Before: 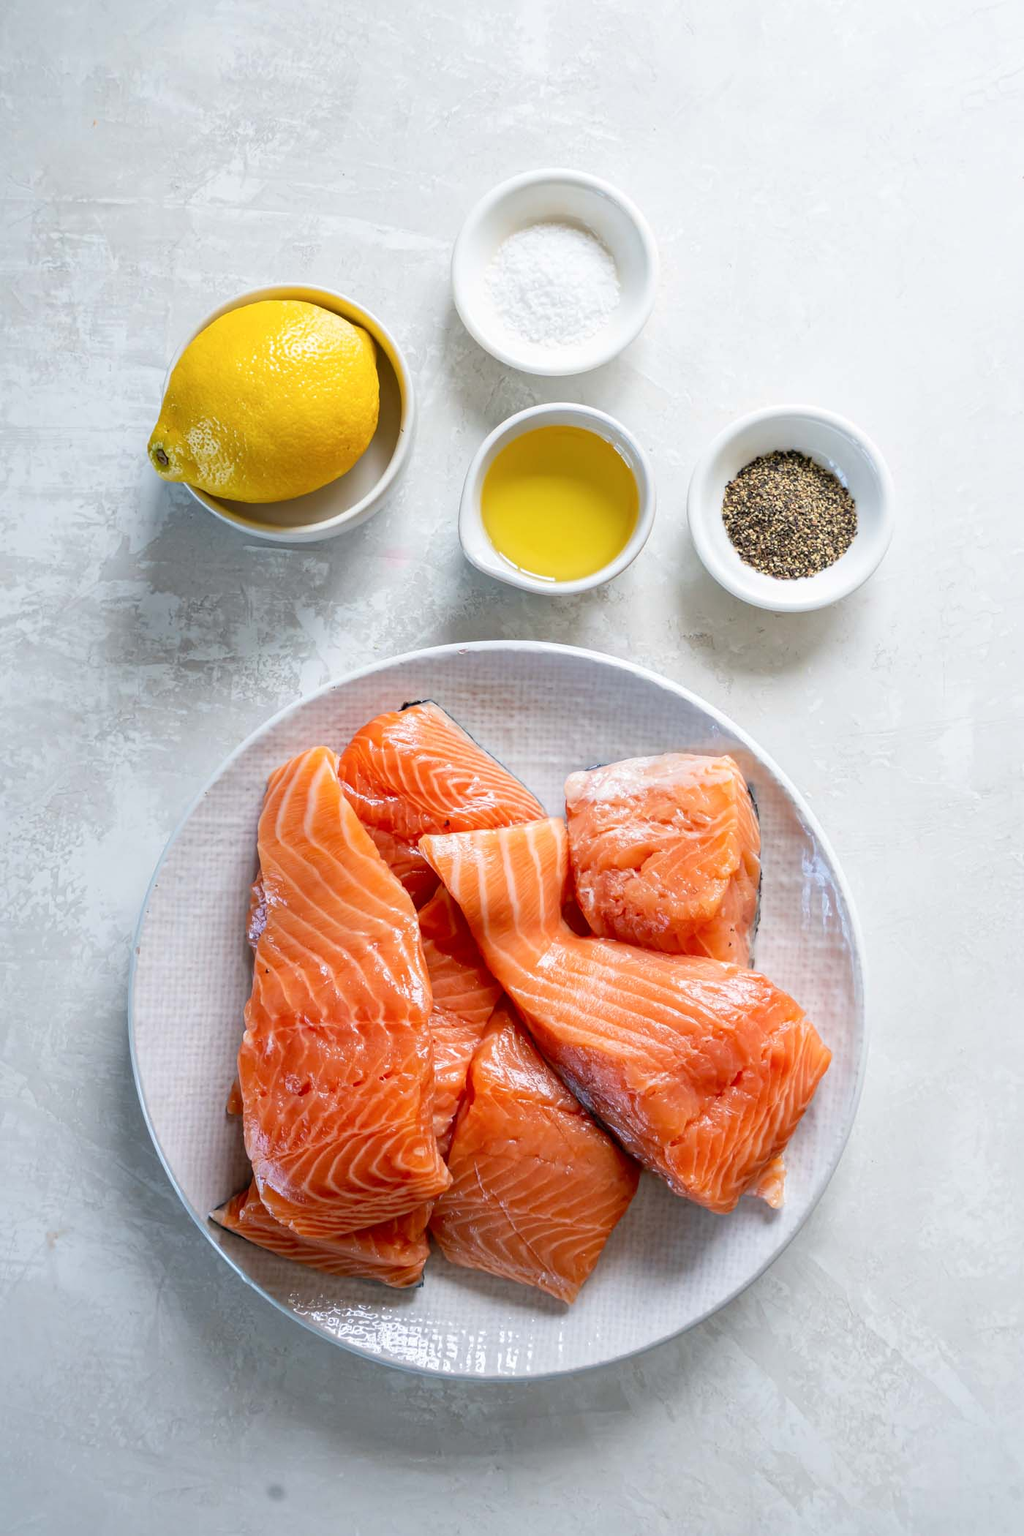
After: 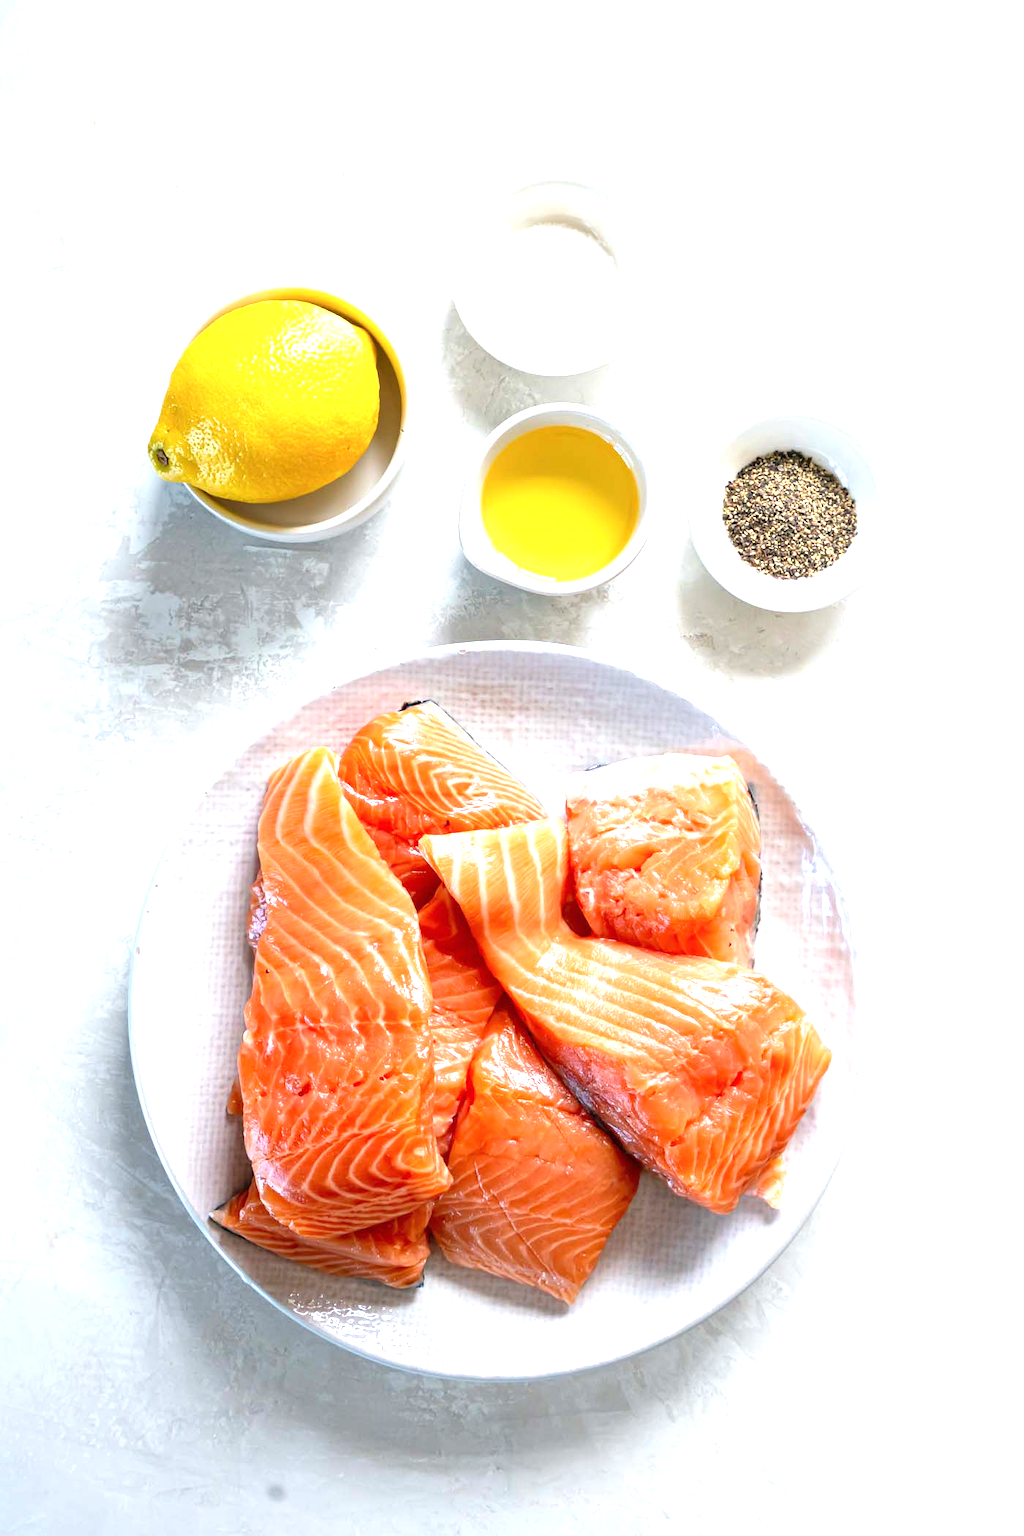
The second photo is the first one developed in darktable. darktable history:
white balance: emerald 1
exposure: black level correction 0, exposure 1 EV, compensate exposure bias true, compensate highlight preservation false
